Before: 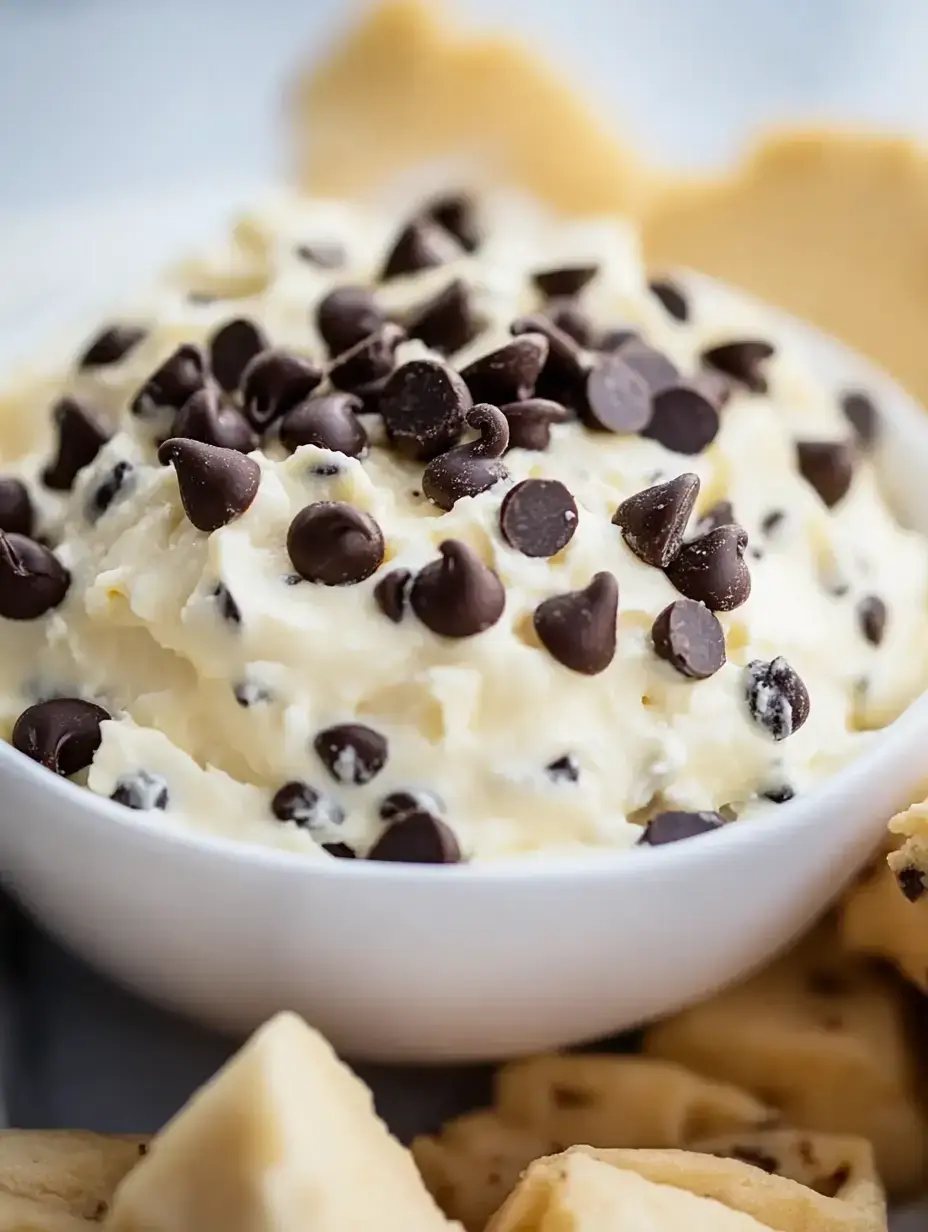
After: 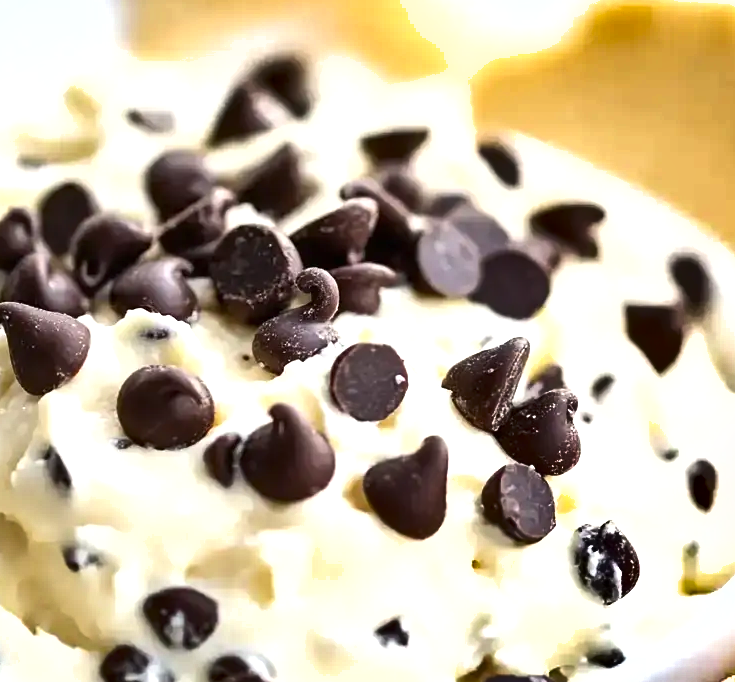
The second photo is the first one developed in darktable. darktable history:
shadows and highlights: shadows 74.67, highlights -60.83, highlights color adjustment 49.8%, soften with gaussian
crop: left 18.365%, top 11.07%, right 2.387%, bottom 33.55%
exposure: black level correction 0, exposure 0.7 EV, compensate highlight preservation false
